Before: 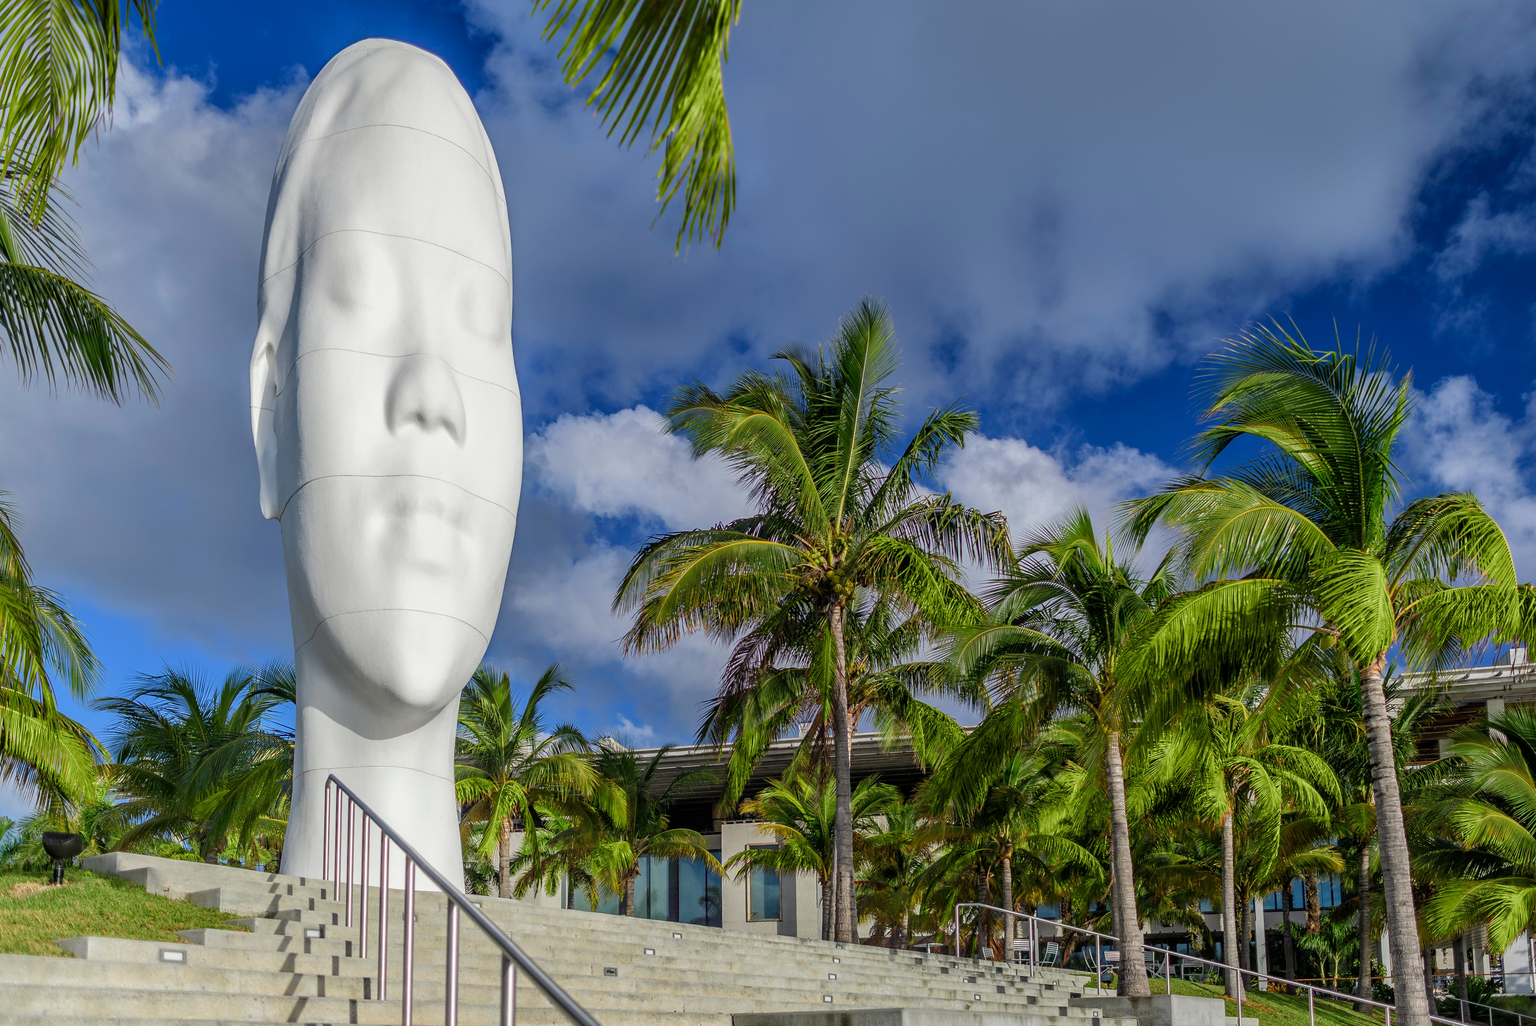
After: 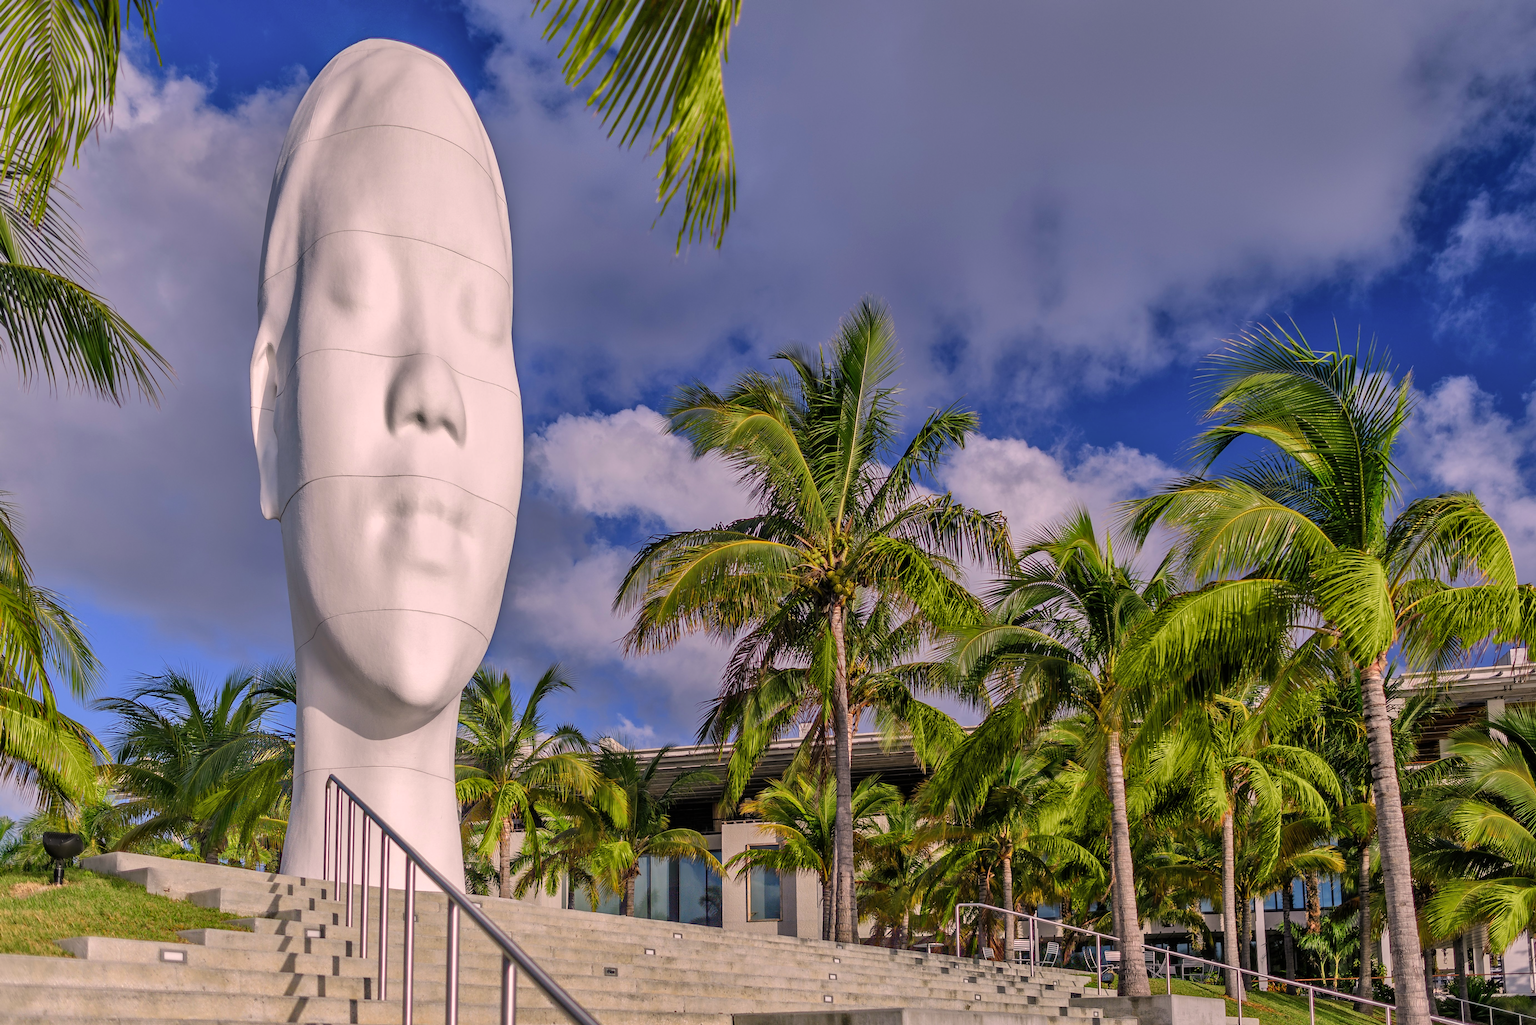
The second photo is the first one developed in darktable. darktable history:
shadows and highlights: low approximation 0.01, soften with gaussian
color correction: highlights a* 14.52, highlights b* 4.86
